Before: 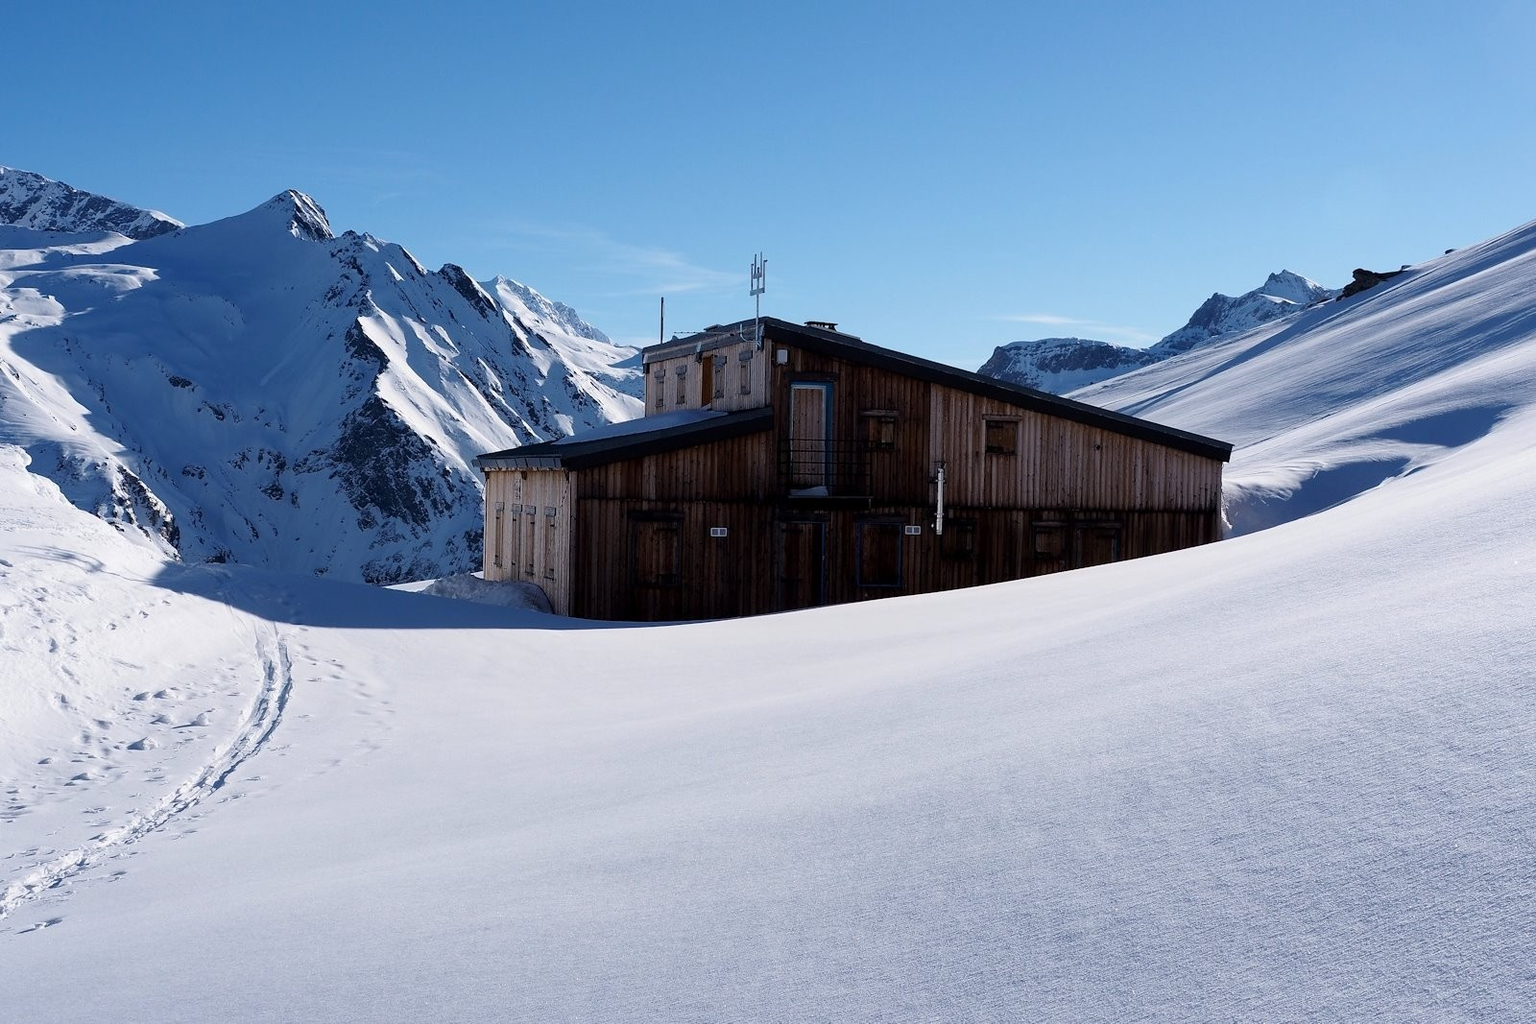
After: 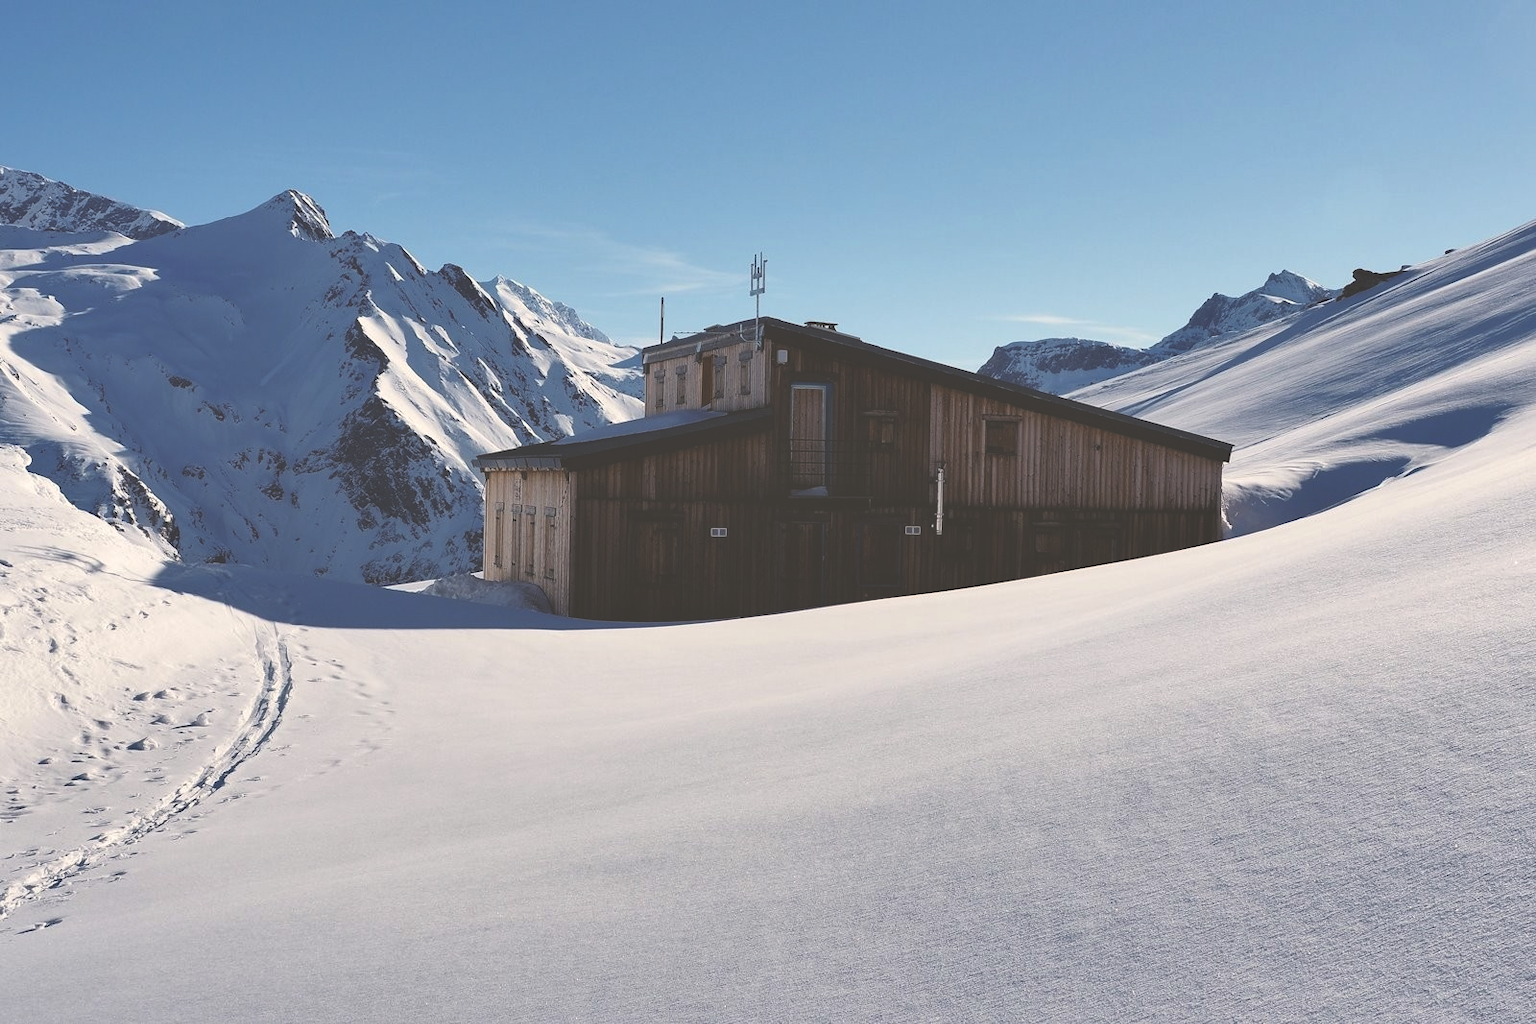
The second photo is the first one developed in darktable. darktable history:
color calibration: x 0.329, y 0.346, temperature 5642.08 K
color zones: curves: ch2 [(0, 0.5) (0.143, 0.5) (0.286, 0.489) (0.415, 0.421) (0.571, 0.5) (0.714, 0.5) (0.857, 0.5) (1, 0.5)]
exposure: black level correction -0.042, exposure 0.065 EV, compensate highlight preservation false
shadows and highlights: shadows 48.67, highlights -42.36, soften with gaussian
